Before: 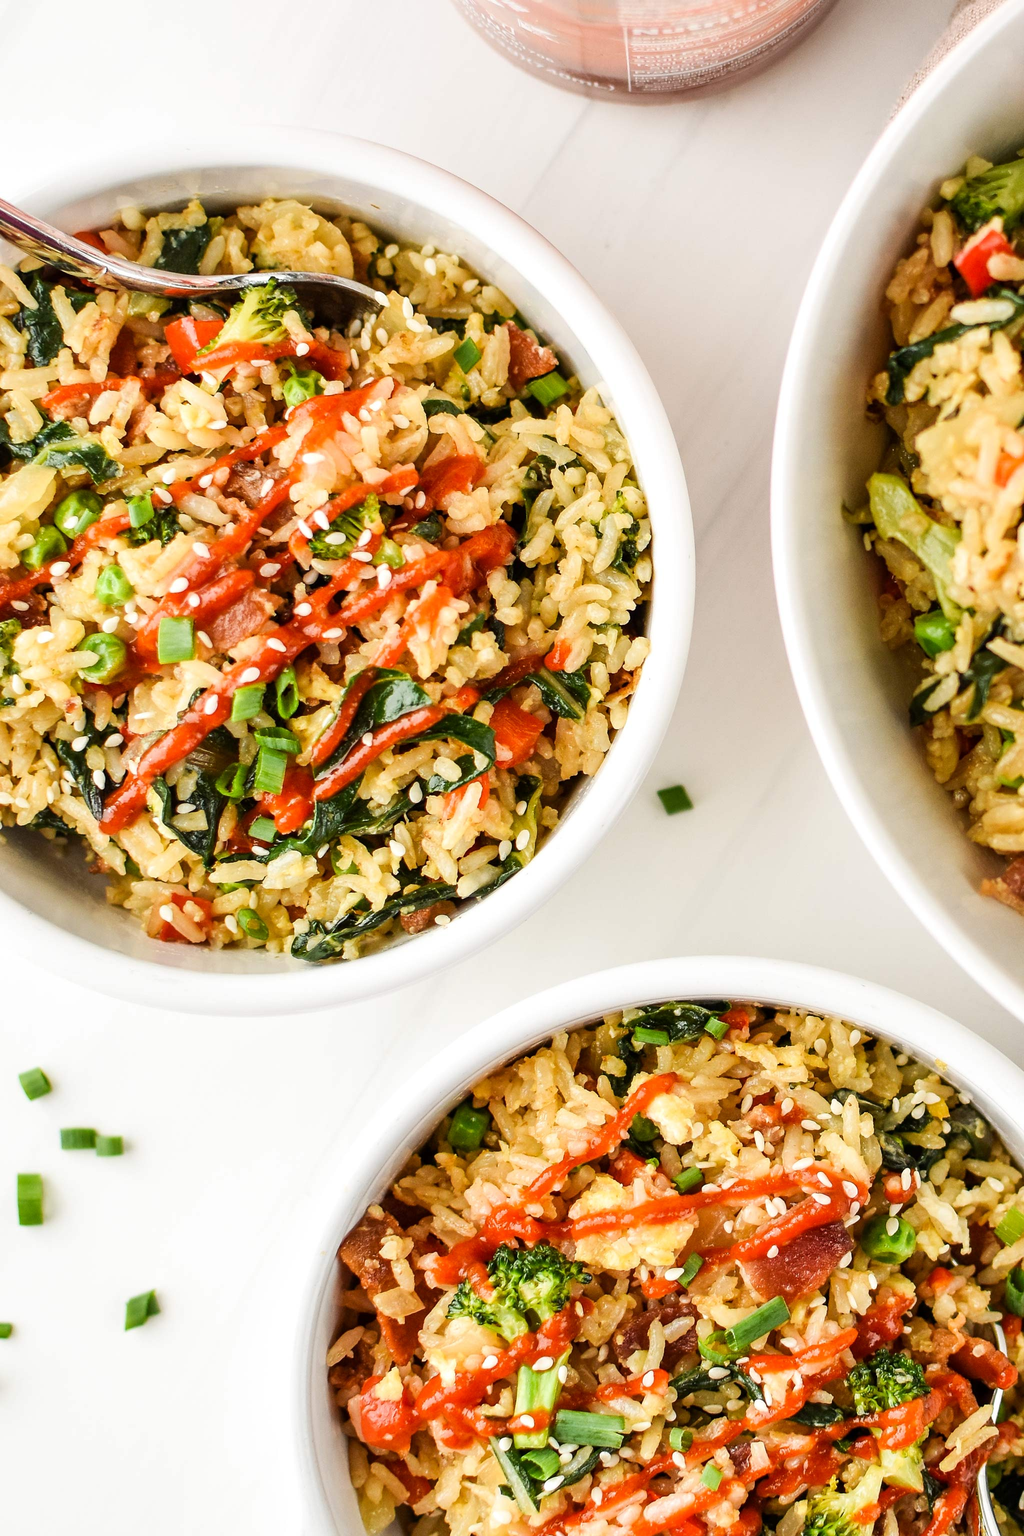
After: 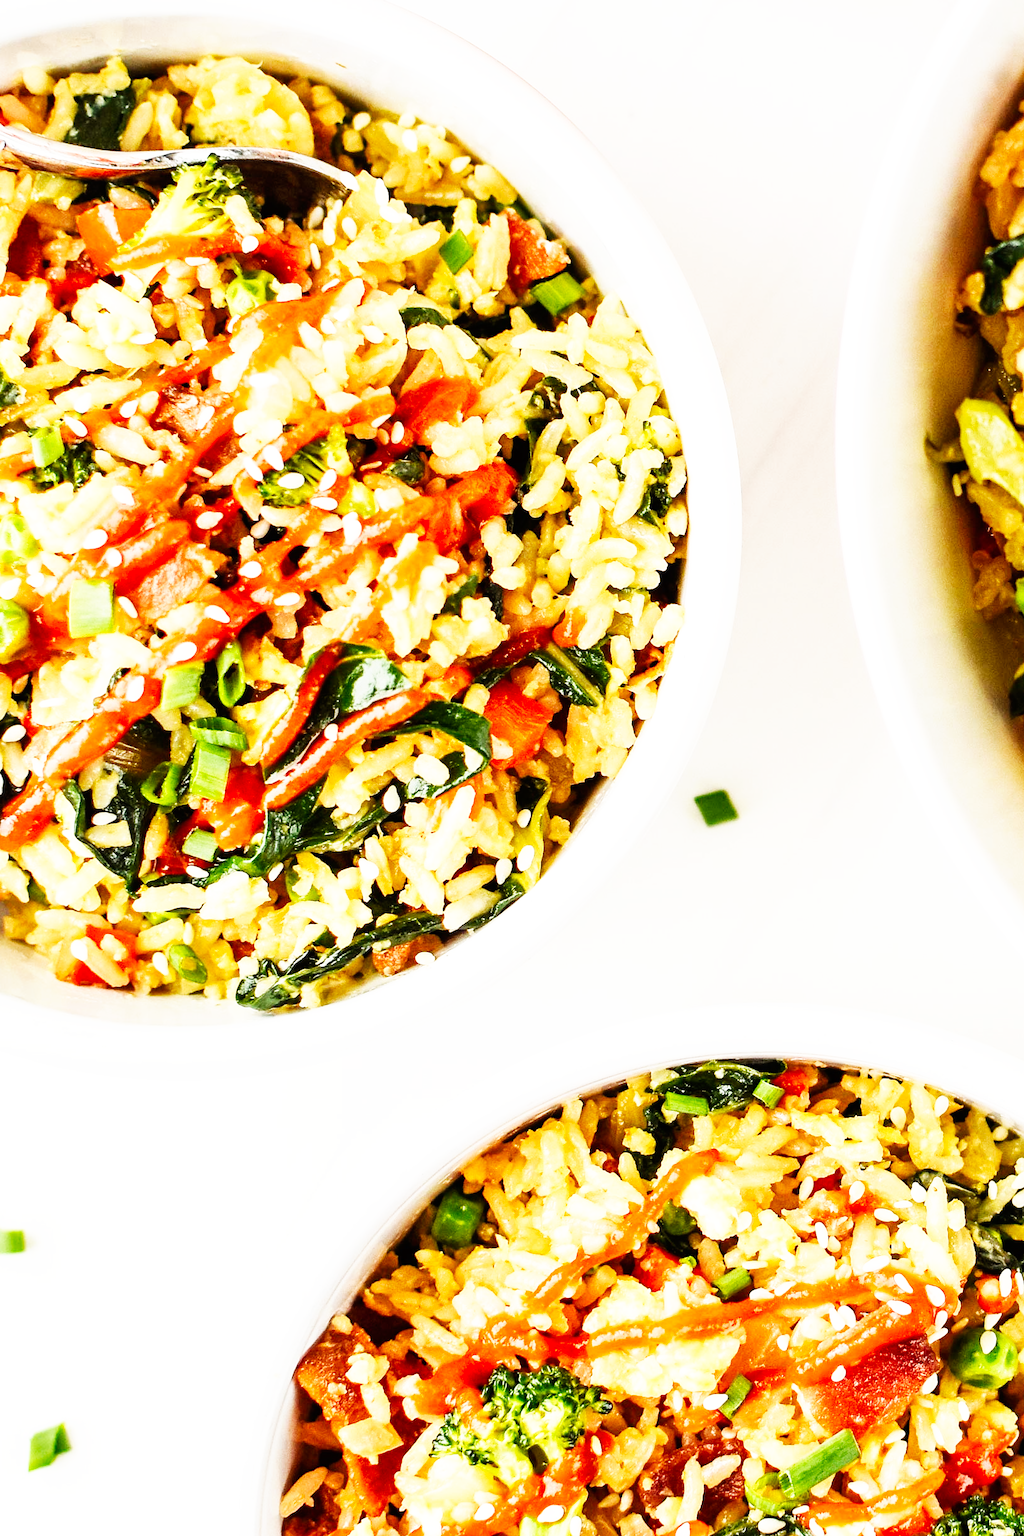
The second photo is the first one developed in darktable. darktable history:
base curve: curves: ch0 [(0, 0) (0.007, 0.004) (0.027, 0.03) (0.046, 0.07) (0.207, 0.54) (0.442, 0.872) (0.673, 0.972) (1, 1)], preserve colors none
crop and rotate: left 10.071%, top 10.071%, right 10.02%, bottom 10.02%
